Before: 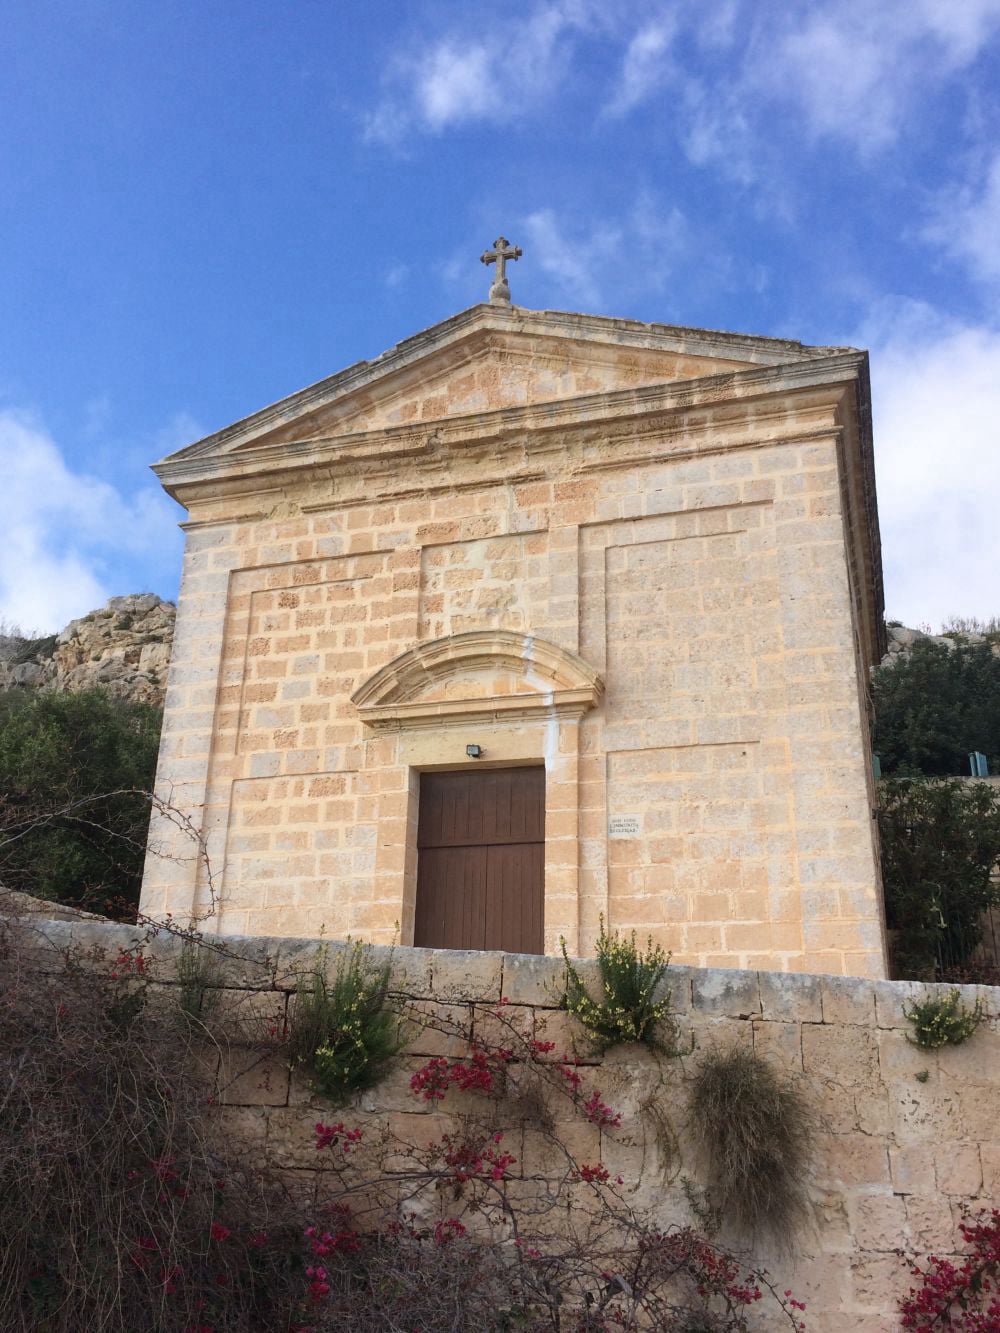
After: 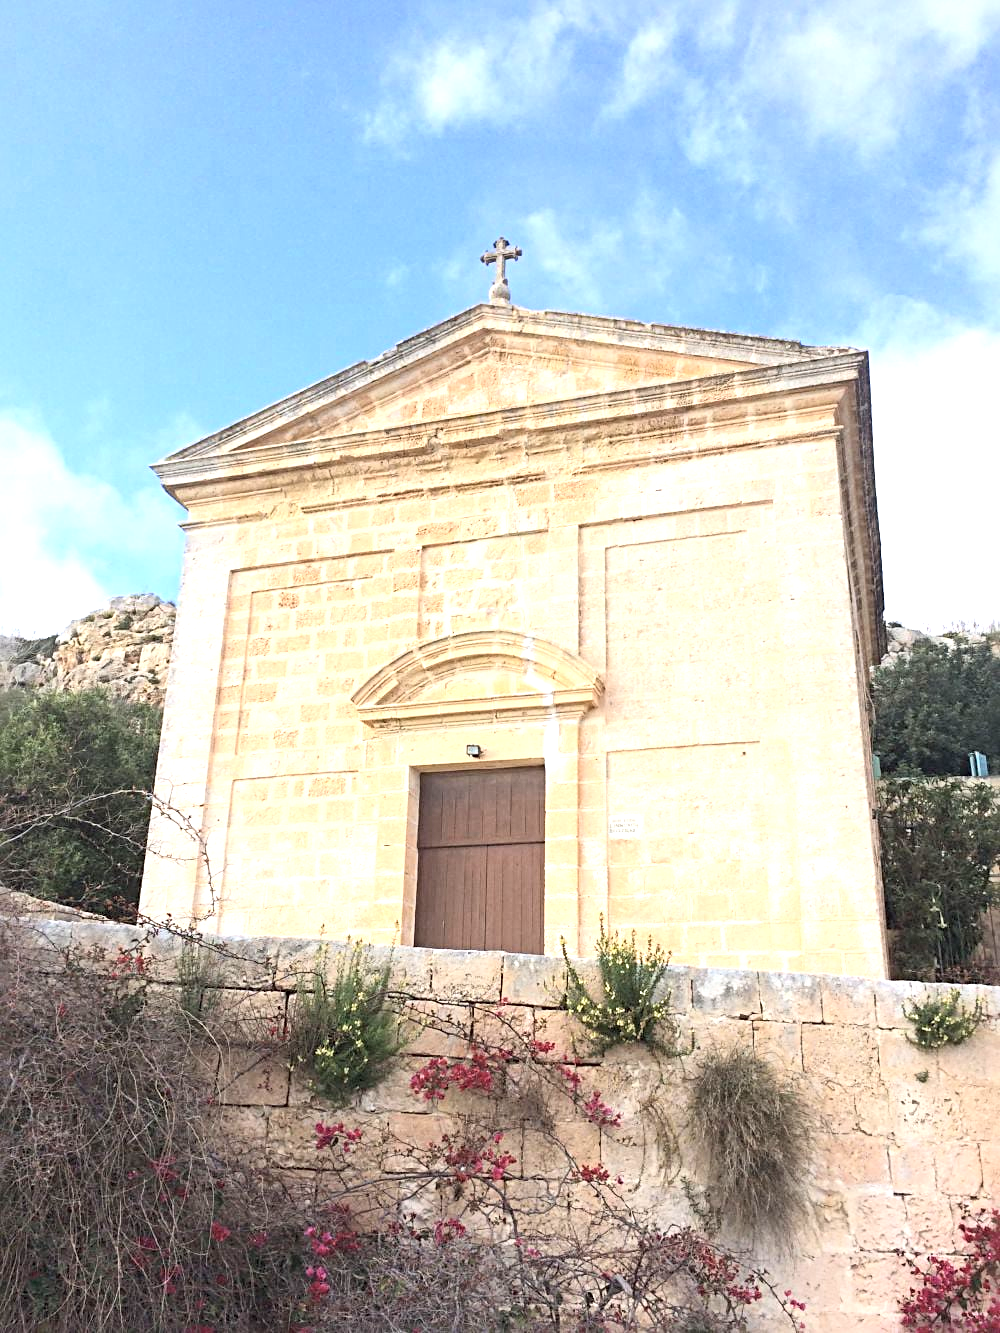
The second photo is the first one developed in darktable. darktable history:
sharpen: radius 4
contrast brightness saturation: contrast 0.14, brightness 0.21
exposure: exposure 1.061 EV, compensate highlight preservation false
